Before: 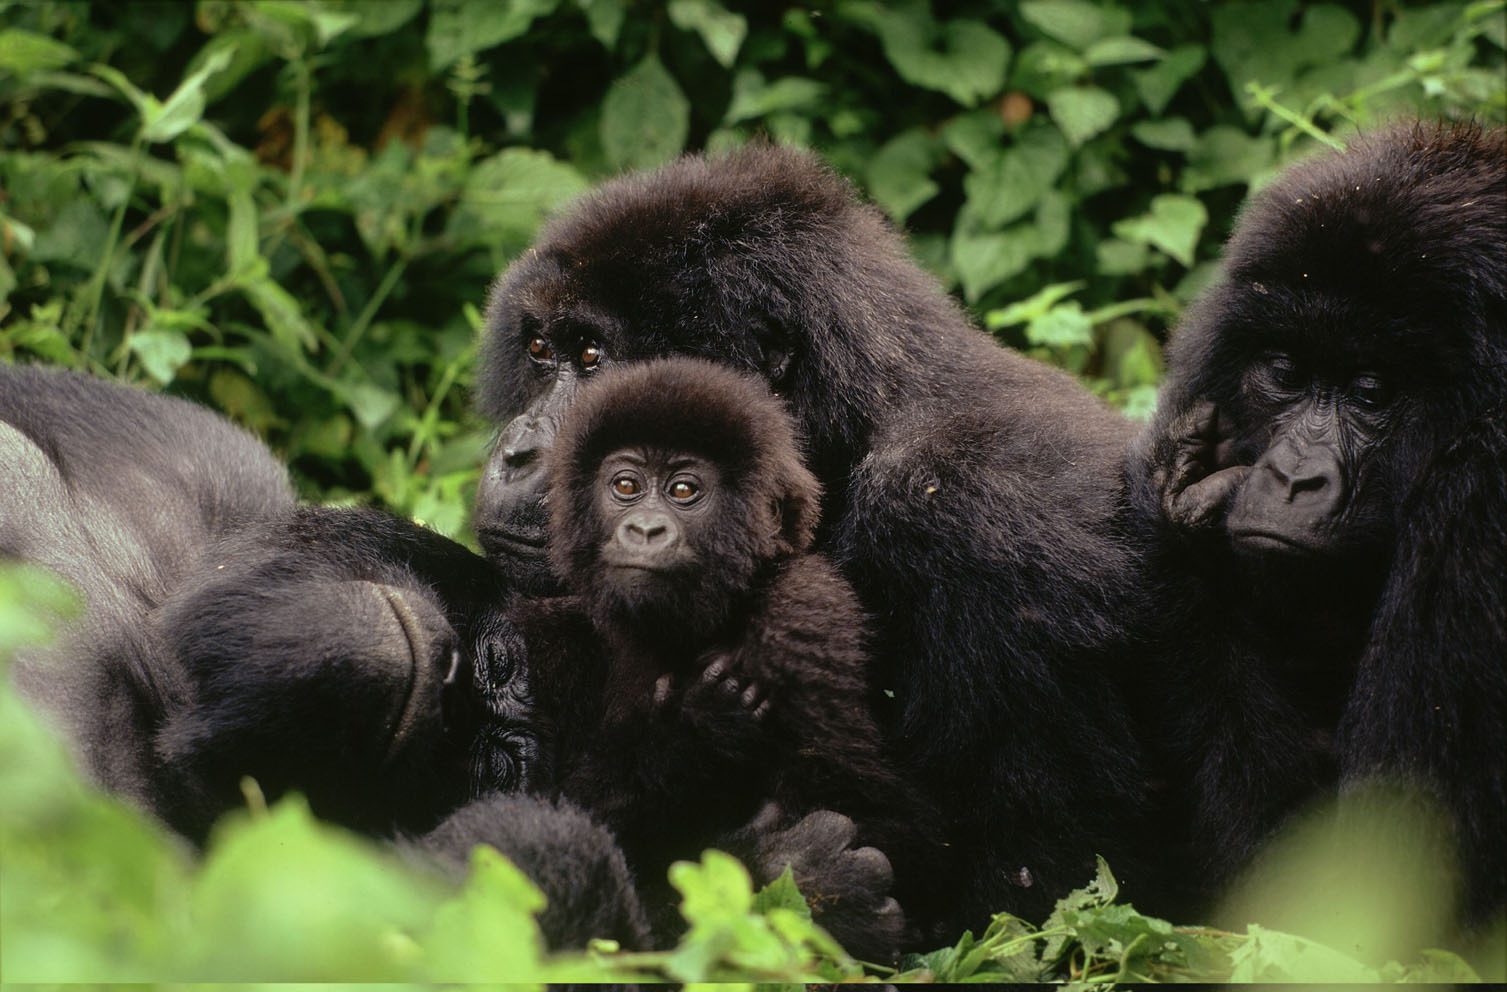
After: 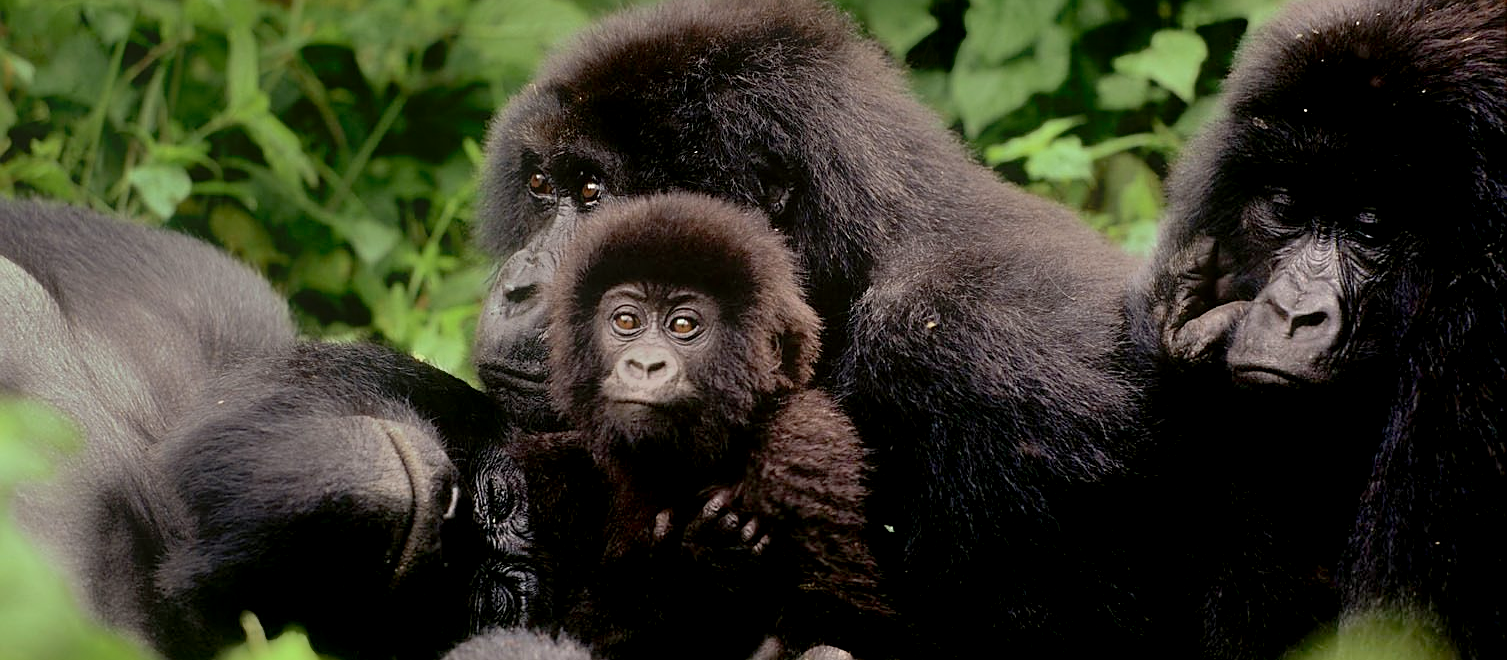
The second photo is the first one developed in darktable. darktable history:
sharpen: on, module defaults
shadows and highlights: soften with gaussian
exposure: black level correction 0.01, exposure 0.011 EV, compensate highlight preservation false
crop: top 16.727%, bottom 16.727%
contrast equalizer: octaves 7, y [[0.6 ×6], [0.55 ×6], [0 ×6], [0 ×6], [0 ×6]], mix -1
